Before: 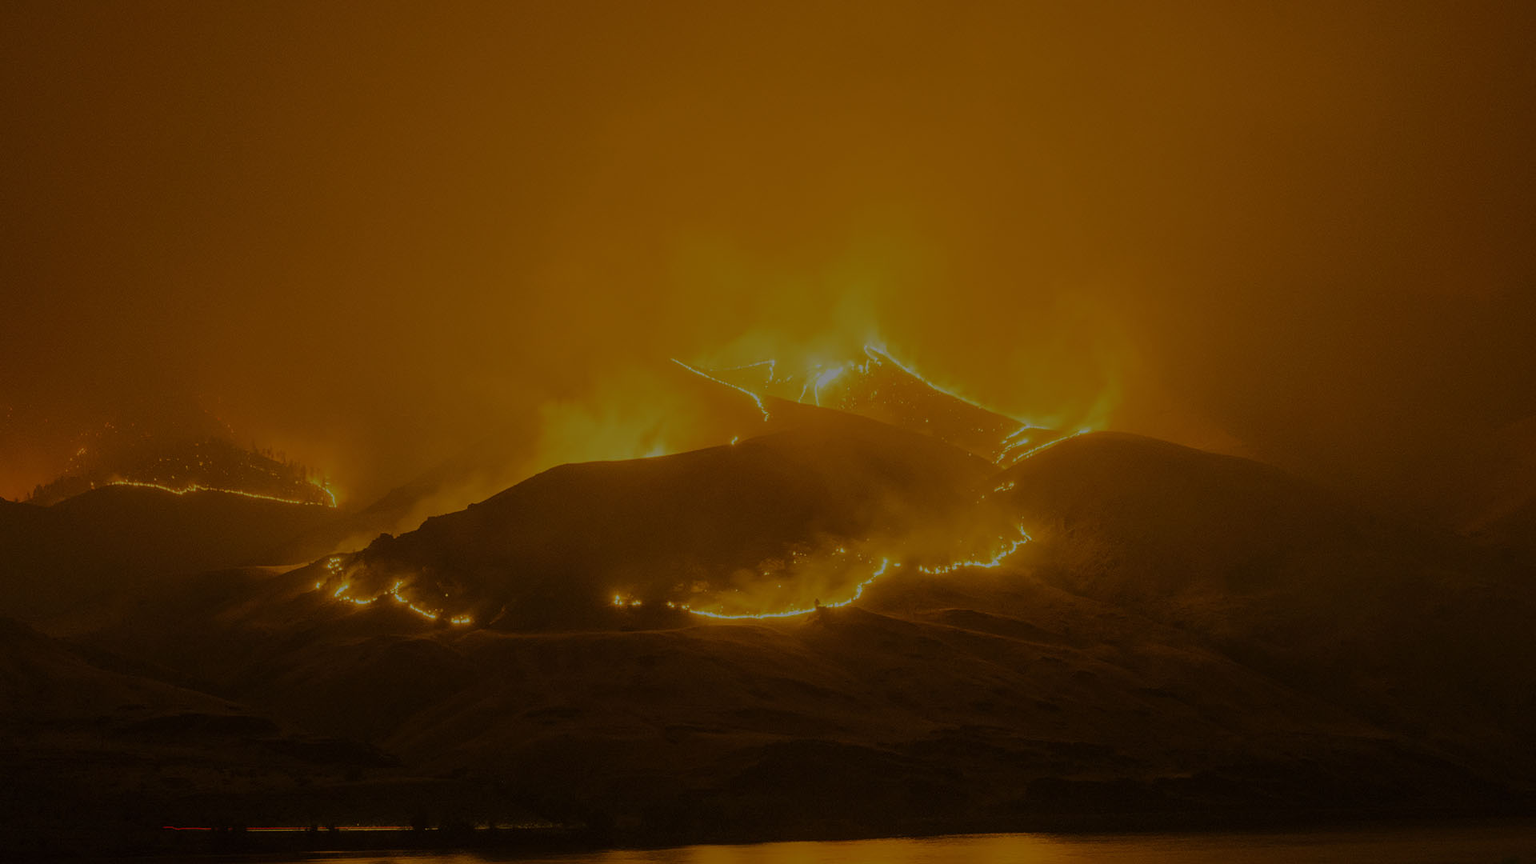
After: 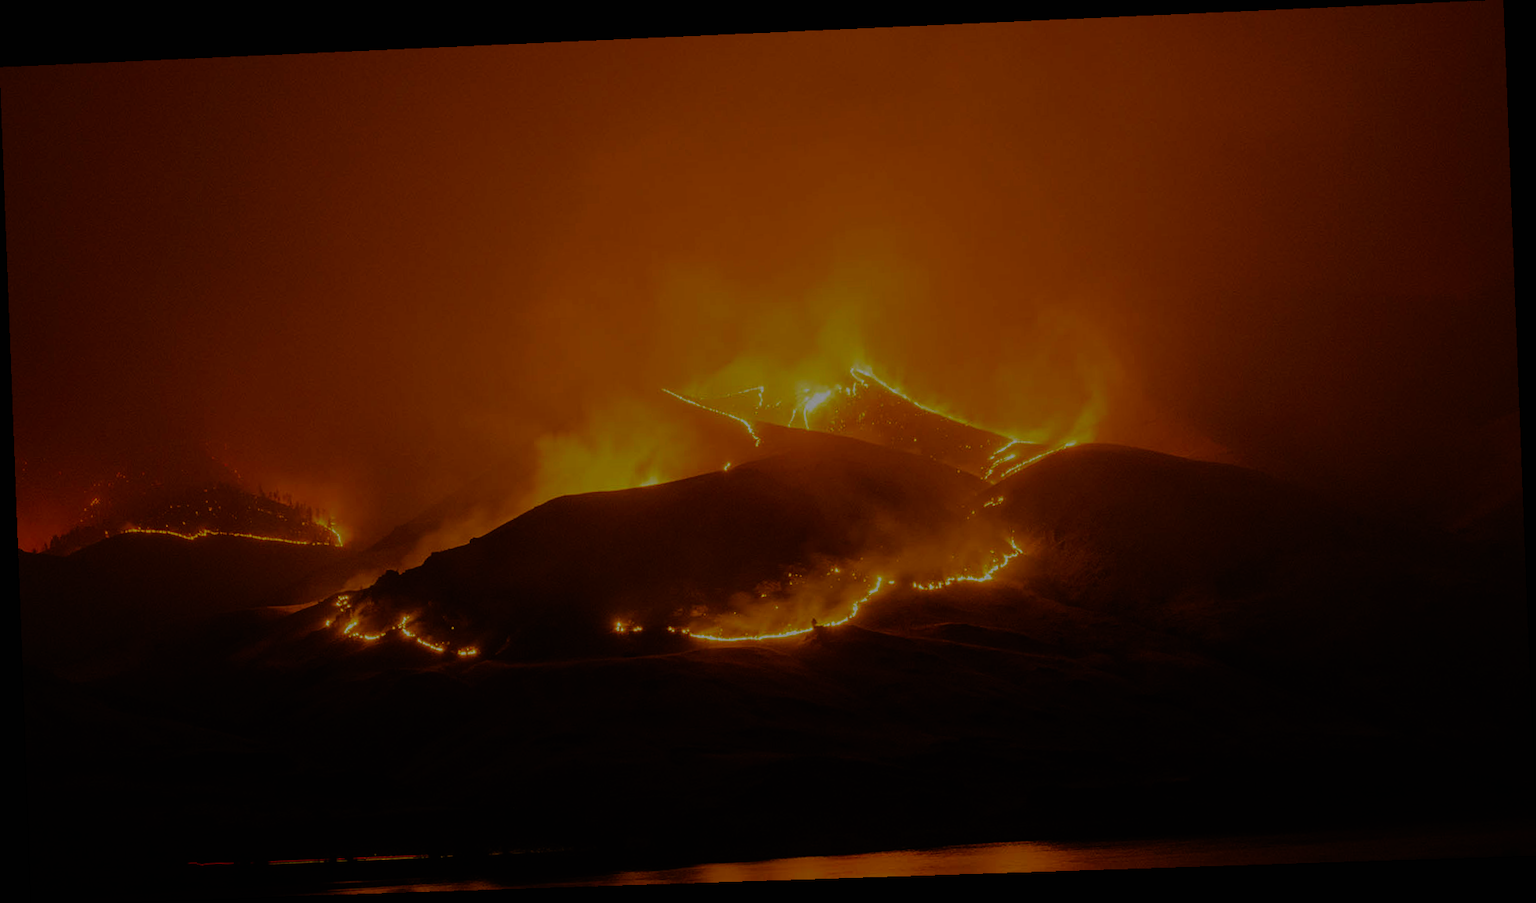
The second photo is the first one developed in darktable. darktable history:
rotate and perspective: rotation -2.22°, lens shift (horizontal) -0.022, automatic cropping off
sigmoid: contrast 2, skew -0.2, preserve hue 0%, red attenuation 0.1, red rotation 0.035, green attenuation 0.1, green rotation -0.017, blue attenuation 0.15, blue rotation -0.052, base primaries Rec2020
